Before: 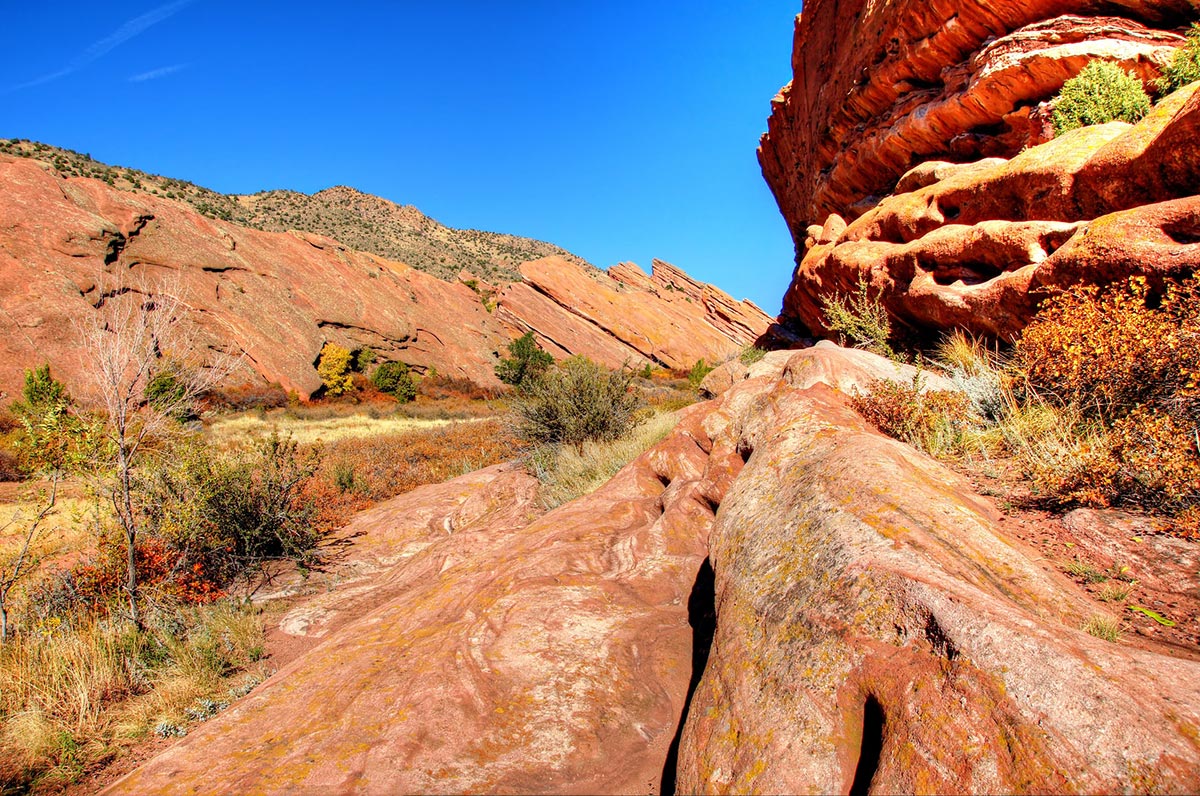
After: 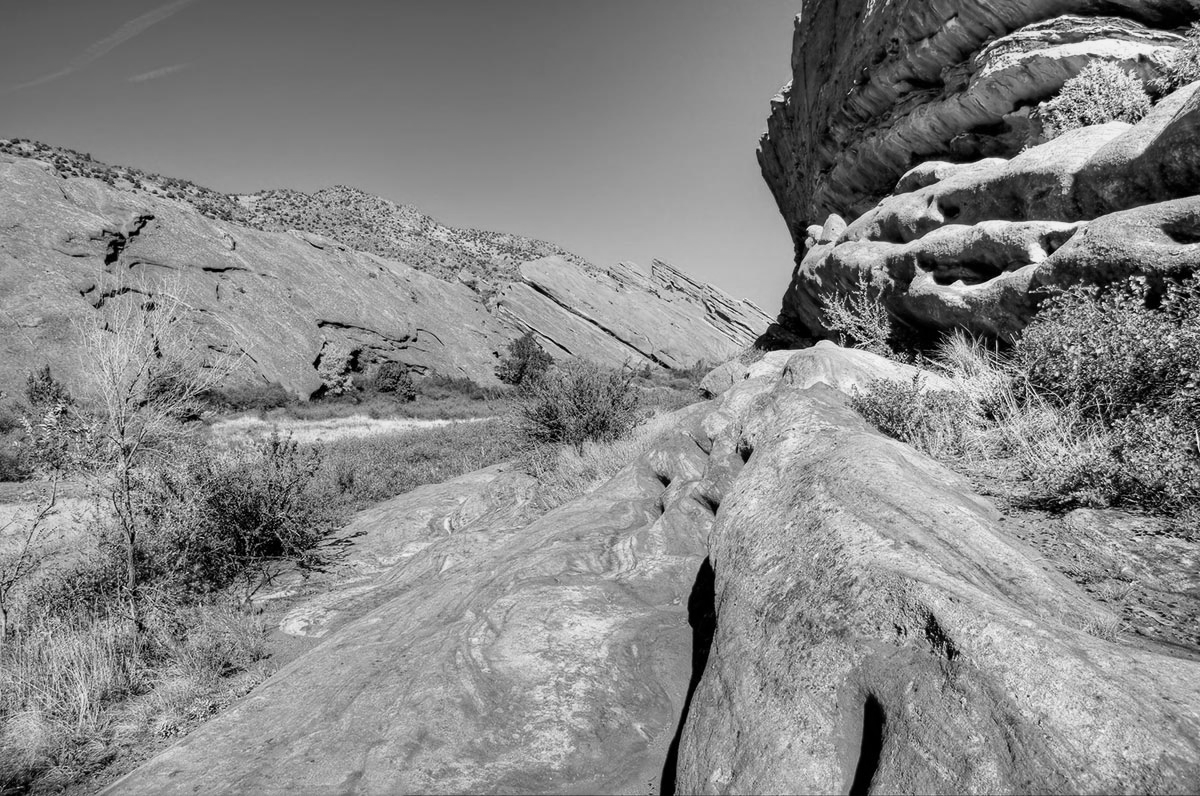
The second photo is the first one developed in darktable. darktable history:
white balance: red 1.009, blue 0.985
monochrome: a -4.13, b 5.16, size 1
